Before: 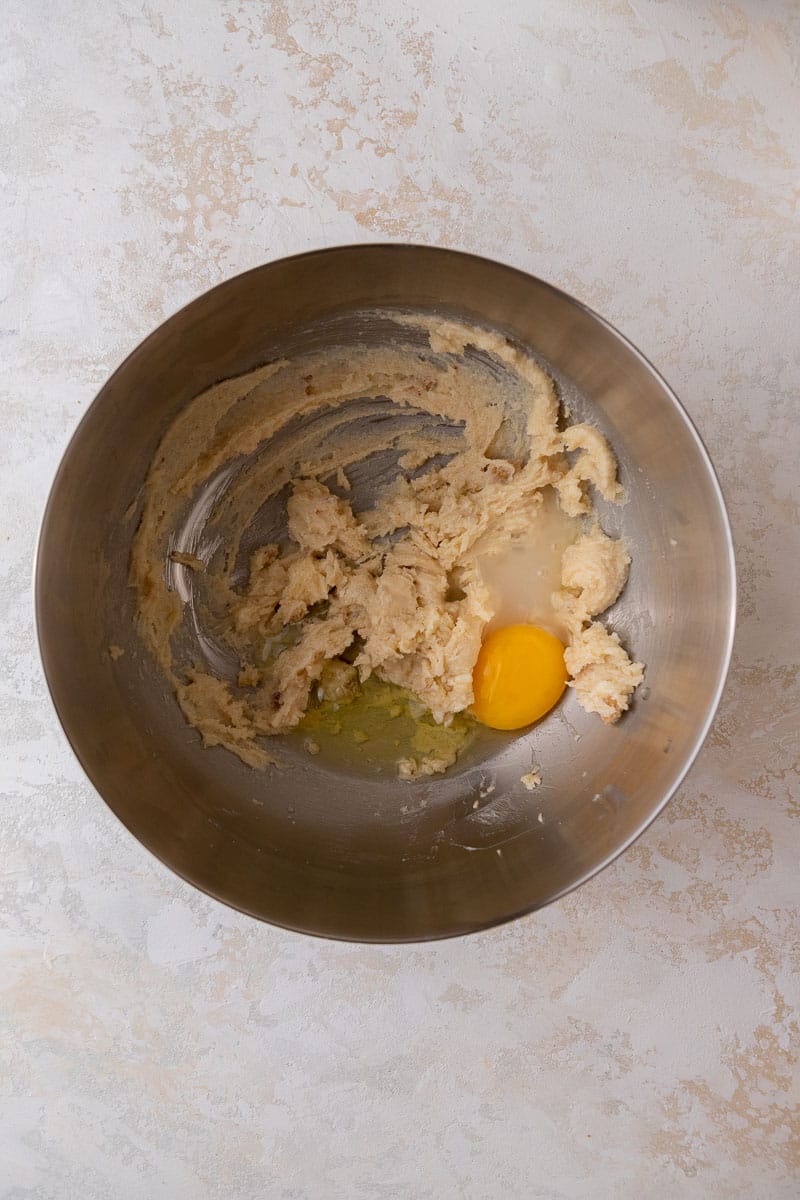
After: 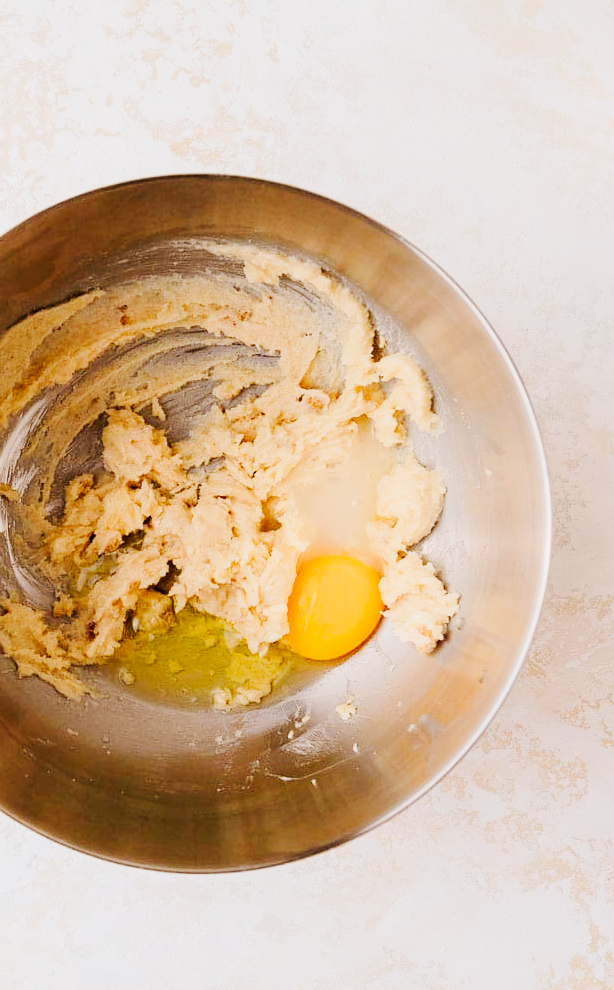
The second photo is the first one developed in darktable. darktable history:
contrast brightness saturation: contrast 0.04, saturation 0.072
filmic rgb: black relative exposure -7.11 EV, white relative exposure 5.39 EV, hardness 3.02
exposure: black level correction 0.001, exposure 1.398 EV, compensate highlight preservation false
crop: left 23.129%, top 5.864%, bottom 11.579%
tone curve: curves: ch0 [(0, 0) (0.003, 0.008) (0.011, 0.011) (0.025, 0.018) (0.044, 0.028) (0.069, 0.039) (0.1, 0.056) (0.136, 0.081) (0.177, 0.118) (0.224, 0.164) (0.277, 0.223) (0.335, 0.3) (0.399, 0.399) (0.468, 0.51) (0.543, 0.618) (0.623, 0.71) (0.709, 0.79) (0.801, 0.865) (0.898, 0.93) (1, 1)], preserve colors none
